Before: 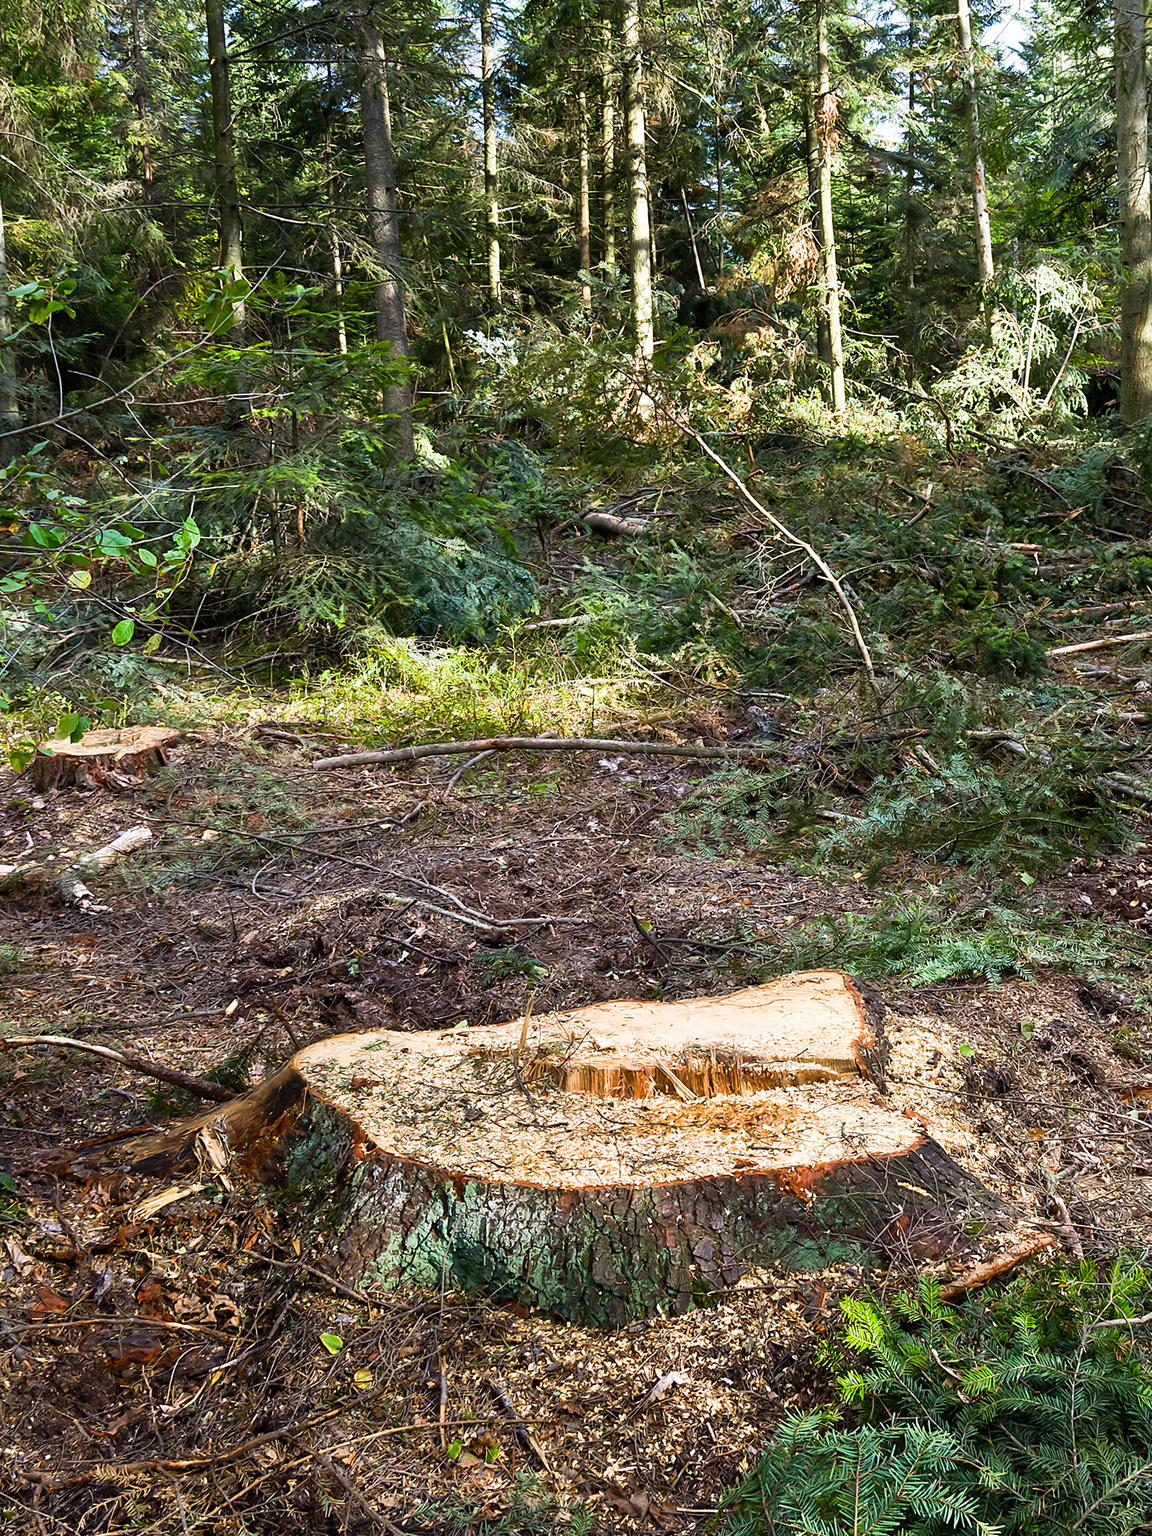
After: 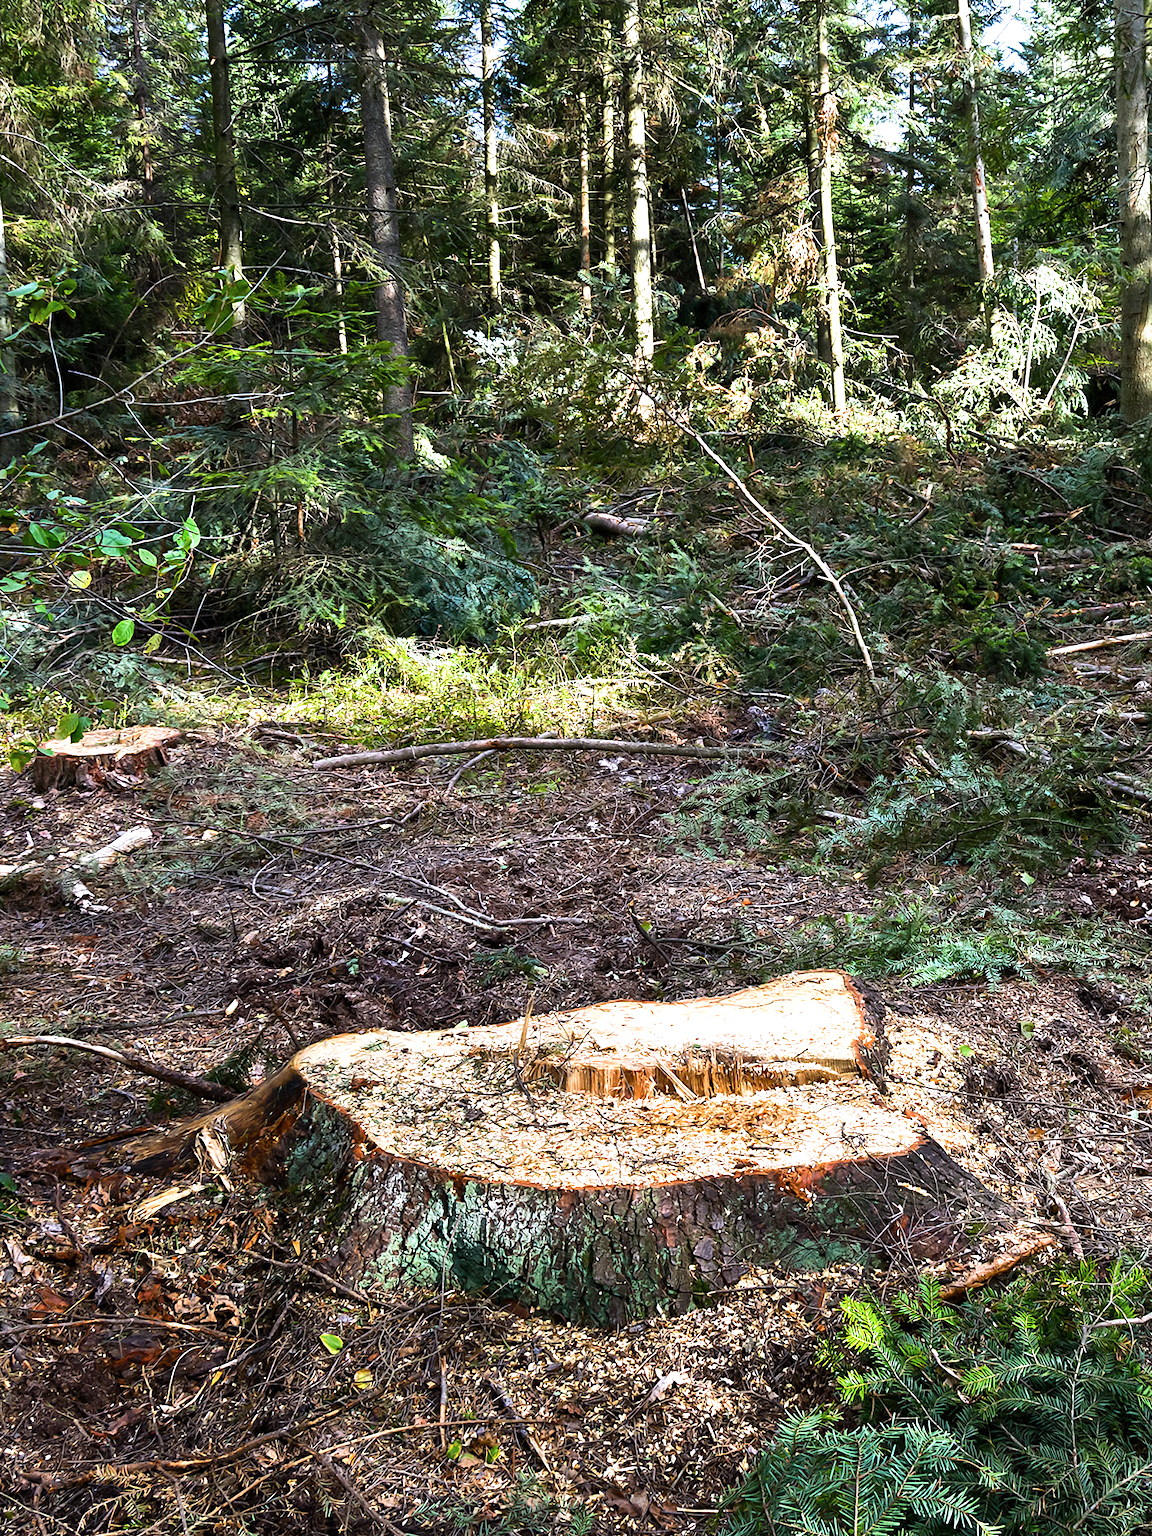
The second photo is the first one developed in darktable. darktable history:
tone equalizer: -8 EV -0.417 EV, -7 EV -0.389 EV, -6 EV -0.333 EV, -5 EV -0.222 EV, -3 EV 0.222 EV, -2 EV 0.333 EV, -1 EV 0.389 EV, +0 EV 0.417 EV, edges refinement/feathering 500, mask exposure compensation -1.57 EV, preserve details no
color calibration: illuminant as shot in camera, x 0.358, y 0.373, temperature 4628.91 K
